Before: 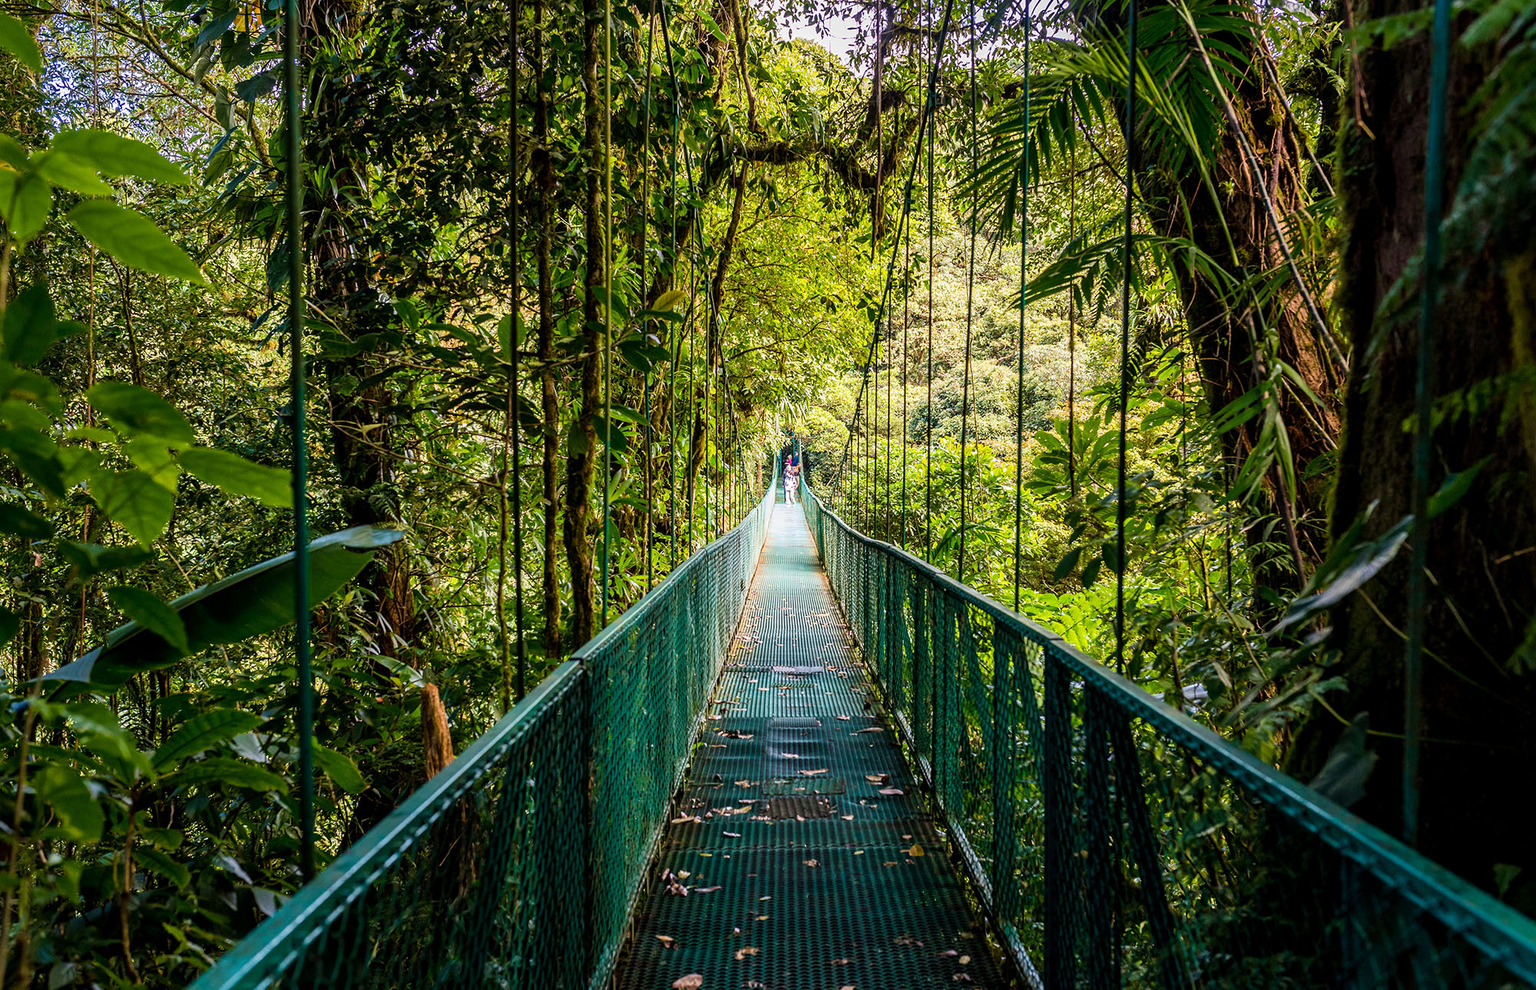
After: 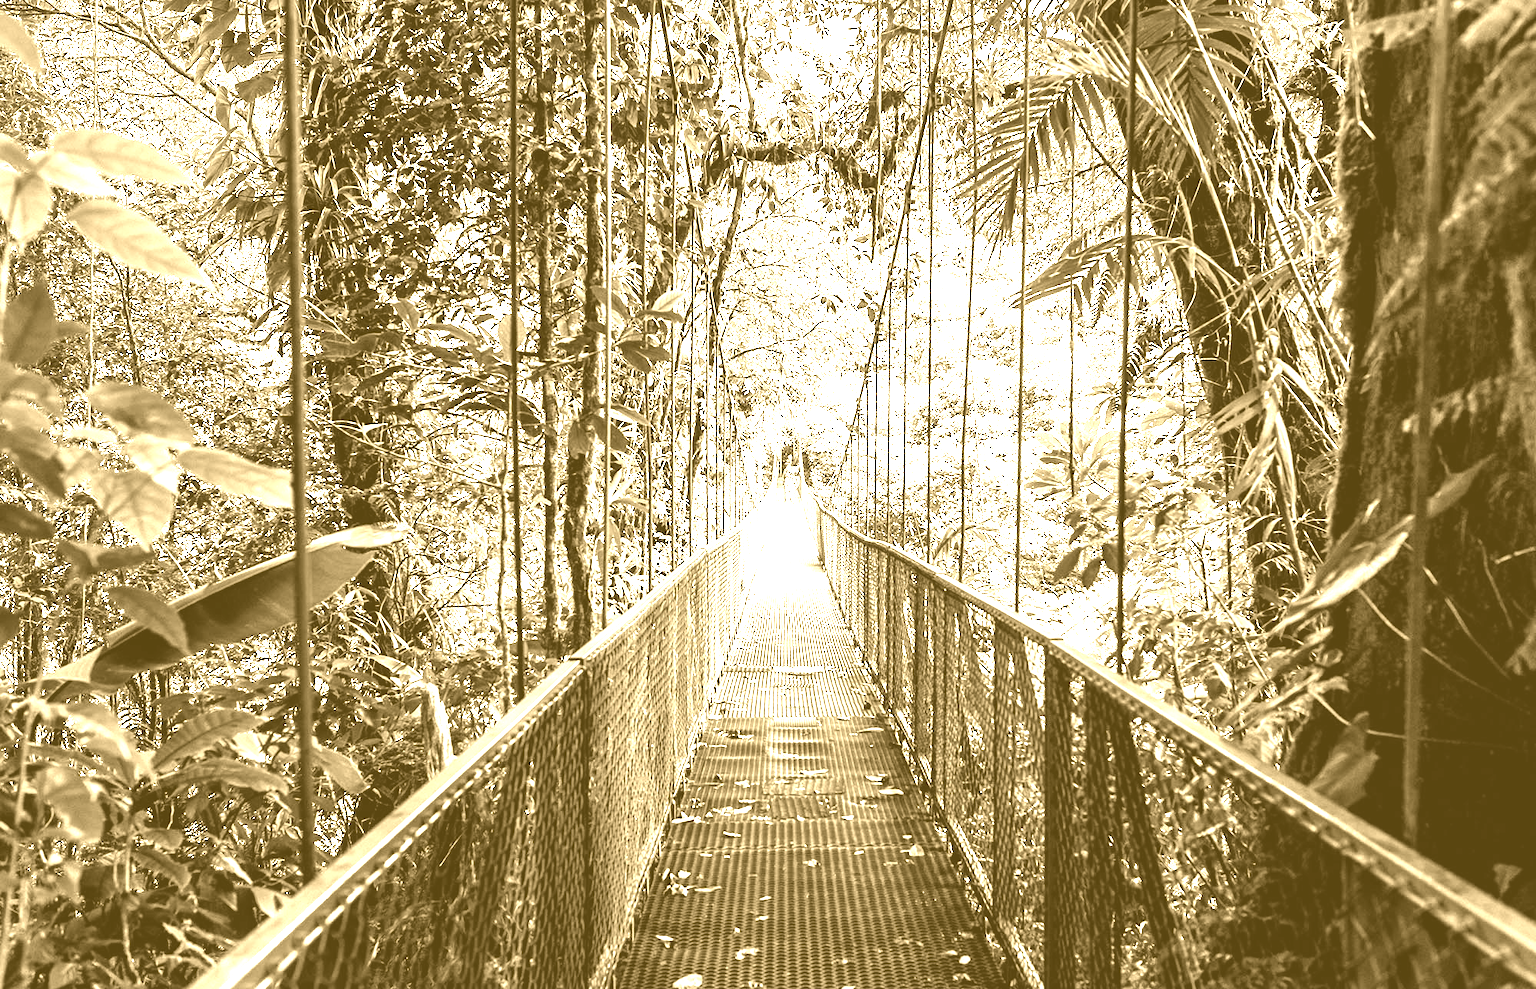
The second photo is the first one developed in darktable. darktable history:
exposure: black level correction 0, exposure 0.95 EV, compensate exposure bias true, compensate highlight preservation false
colorize: hue 36°, source mix 100%
color zones: curves: ch0 [(0.009, 0.528) (0.136, 0.6) (0.255, 0.586) (0.39, 0.528) (0.522, 0.584) (0.686, 0.736) (0.849, 0.561)]; ch1 [(0.045, 0.781) (0.14, 0.416) (0.257, 0.695) (0.442, 0.032) (0.738, 0.338) (0.818, 0.632) (0.891, 0.741) (1, 0.704)]; ch2 [(0, 0.667) (0.141, 0.52) (0.26, 0.37) (0.474, 0.432) (0.743, 0.286)]
color balance rgb: perceptual saturation grading › global saturation 20%, perceptual saturation grading › highlights -25%, perceptual saturation grading › shadows 50%
contrast brightness saturation: saturation -0.05
